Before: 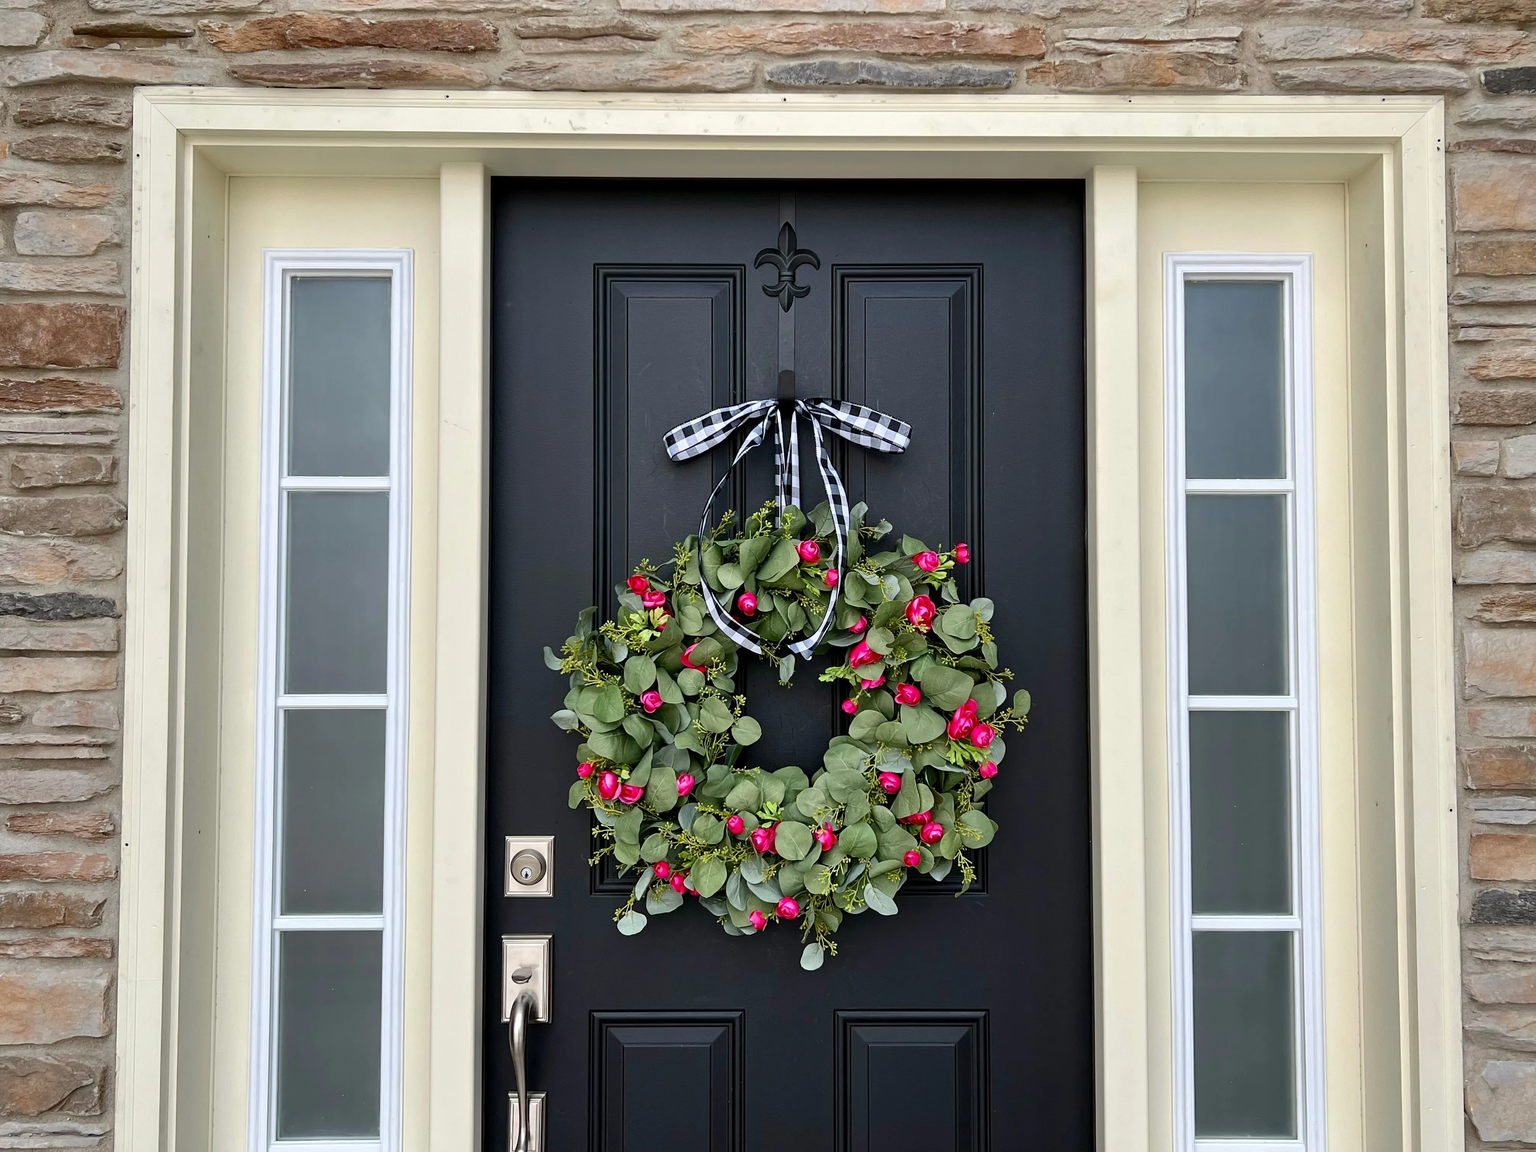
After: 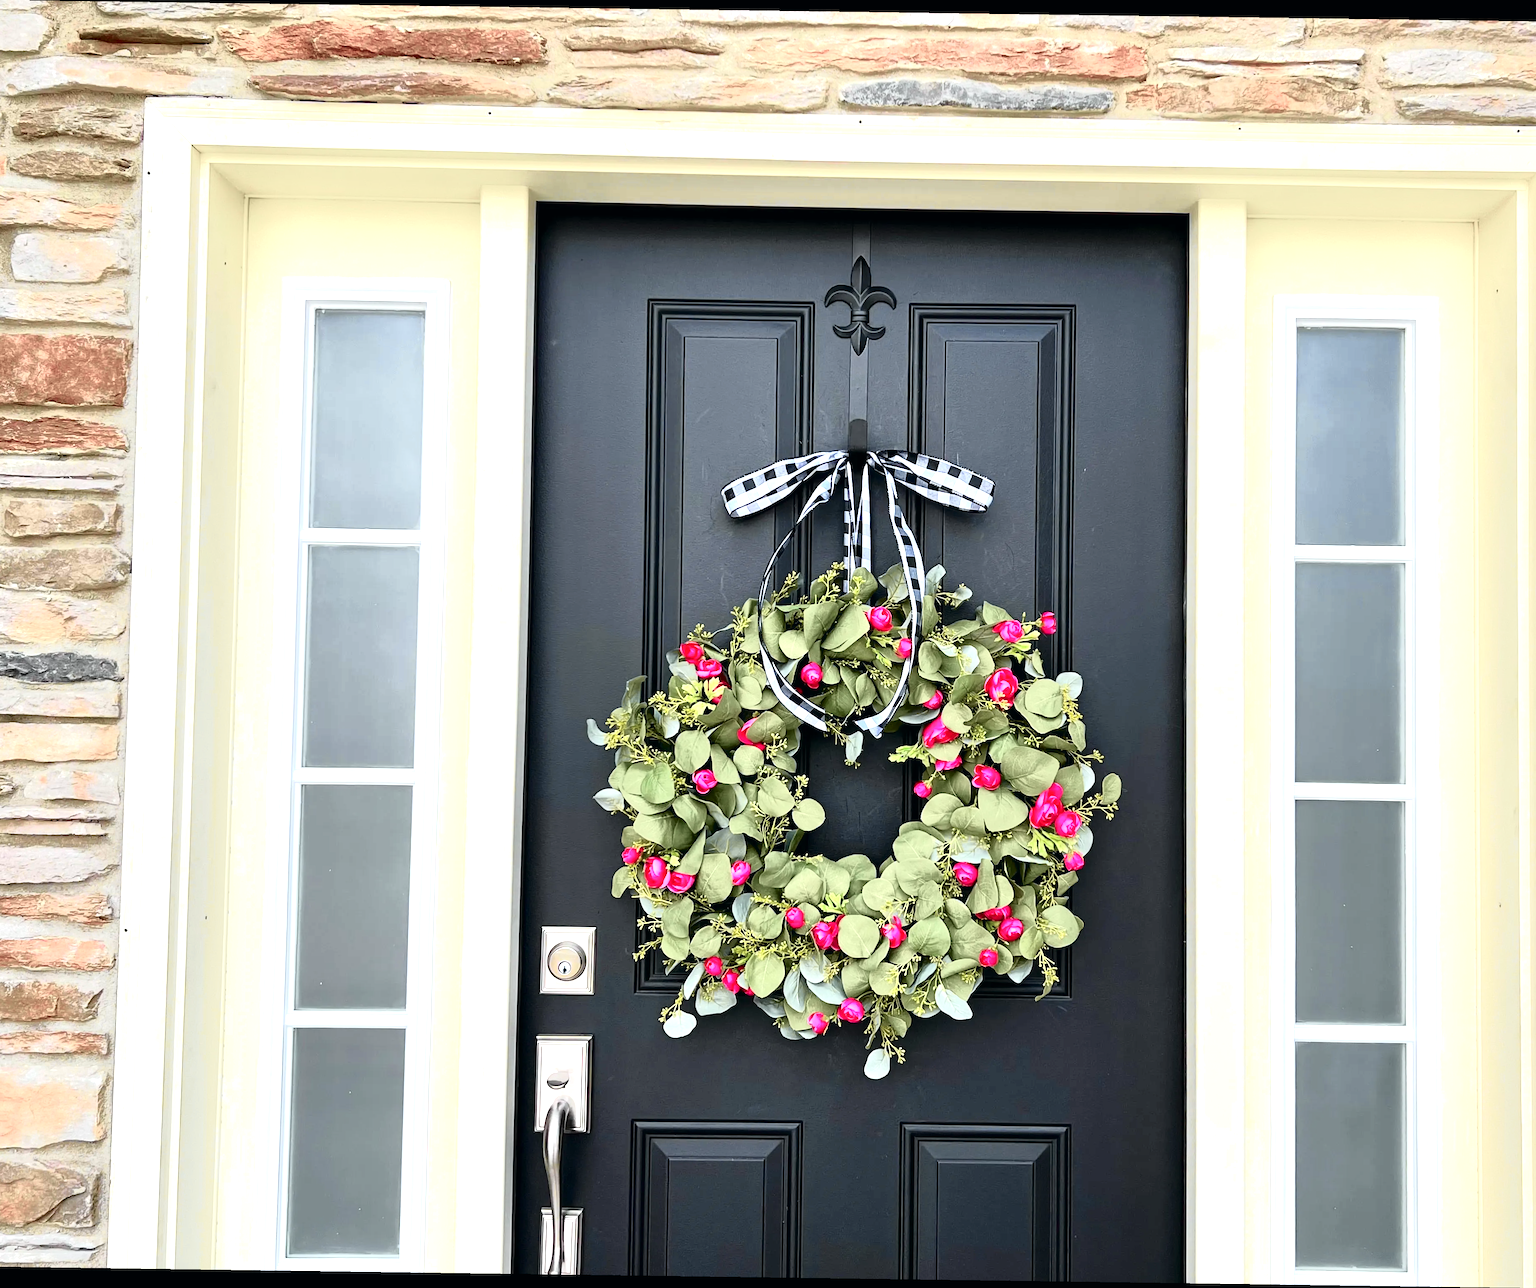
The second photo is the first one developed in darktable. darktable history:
crop and rotate: left 1.088%, right 8.807%
white balance: emerald 1
rotate and perspective: rotation 0.8°, automatic cropping off
exposure: black level correction 0, exposure 1.173 EV, compensate exposure bias true, compensate highlight preservation false
tone curve: curves: ch0 [(0, 0) (0.105, 0.068) (0.195, 0.162) (0.283, 0.283) (0.384, 0.404) (0.485, 0.531) (0.638, 0.681) (0.795, 0.879) (1, 0.977)]; ch1 [(0, 0) (0.161, 0.092) (0.35, 0.33) (0.379, 0.401) (0.456, 0.469) (0.504, 0.498) (0.53, 0.532) (0.58, 0.619) (0.635, 0.671) (1, 1)]; ch2 [(0, 0) (0.371, 0.362) (0.437, 0.437) (0.483, 0.484) (0.53, 0.515) (0.56, 0.58) (0.622, 0.606) (1, 1)], color space Lab, independent channels, preserve colors none
